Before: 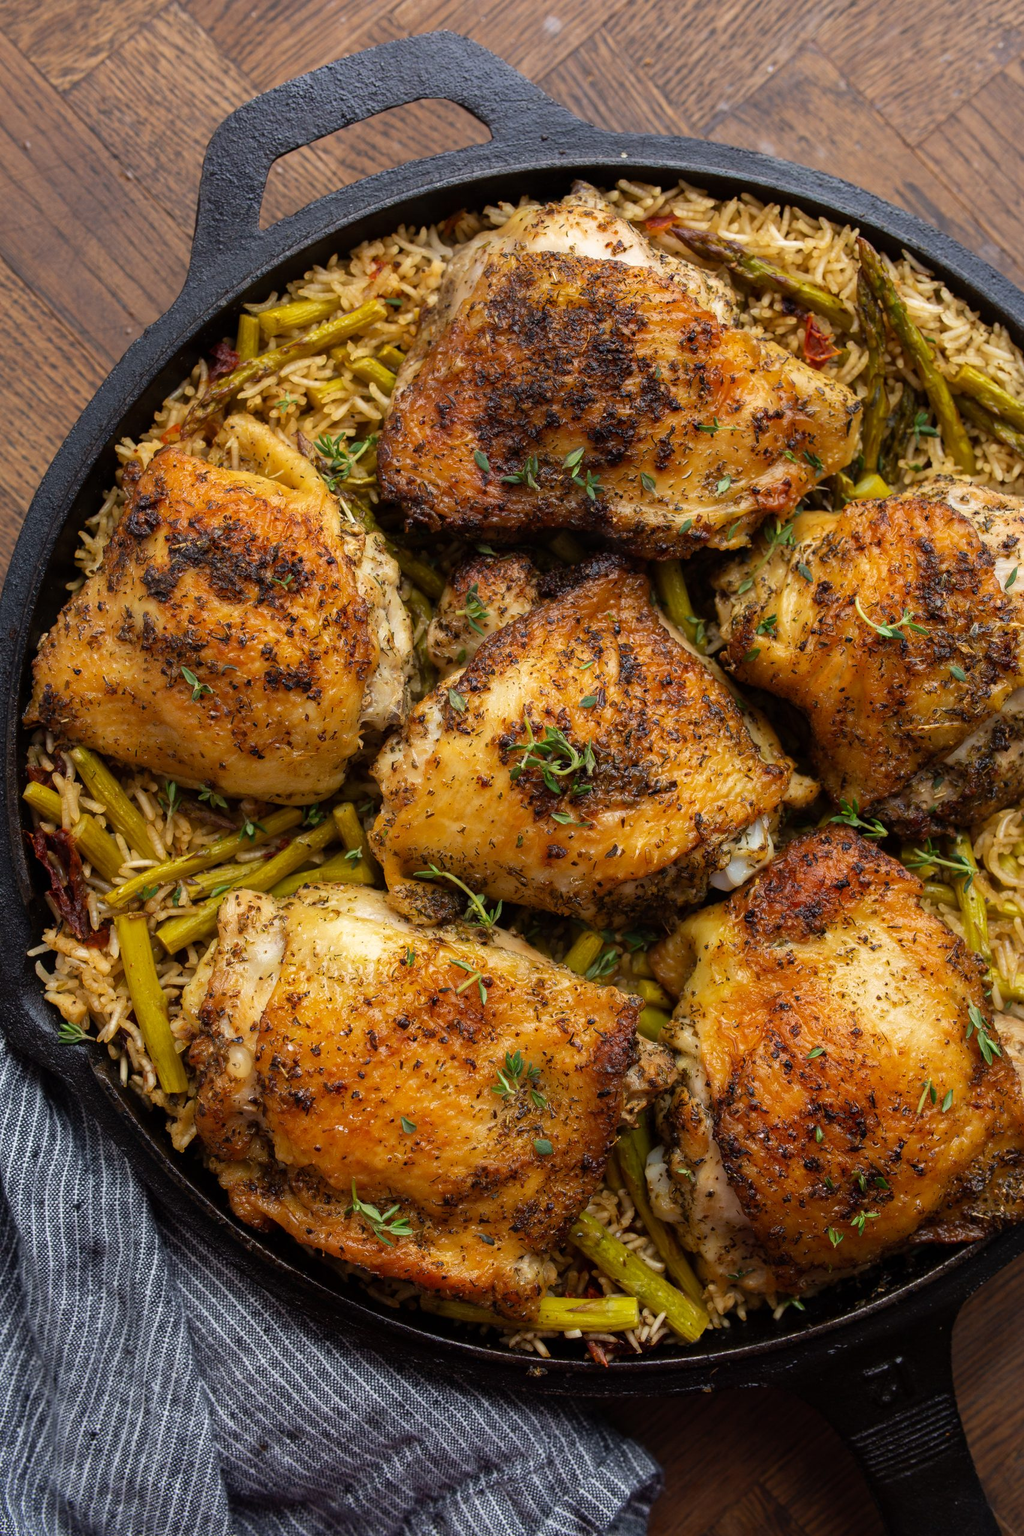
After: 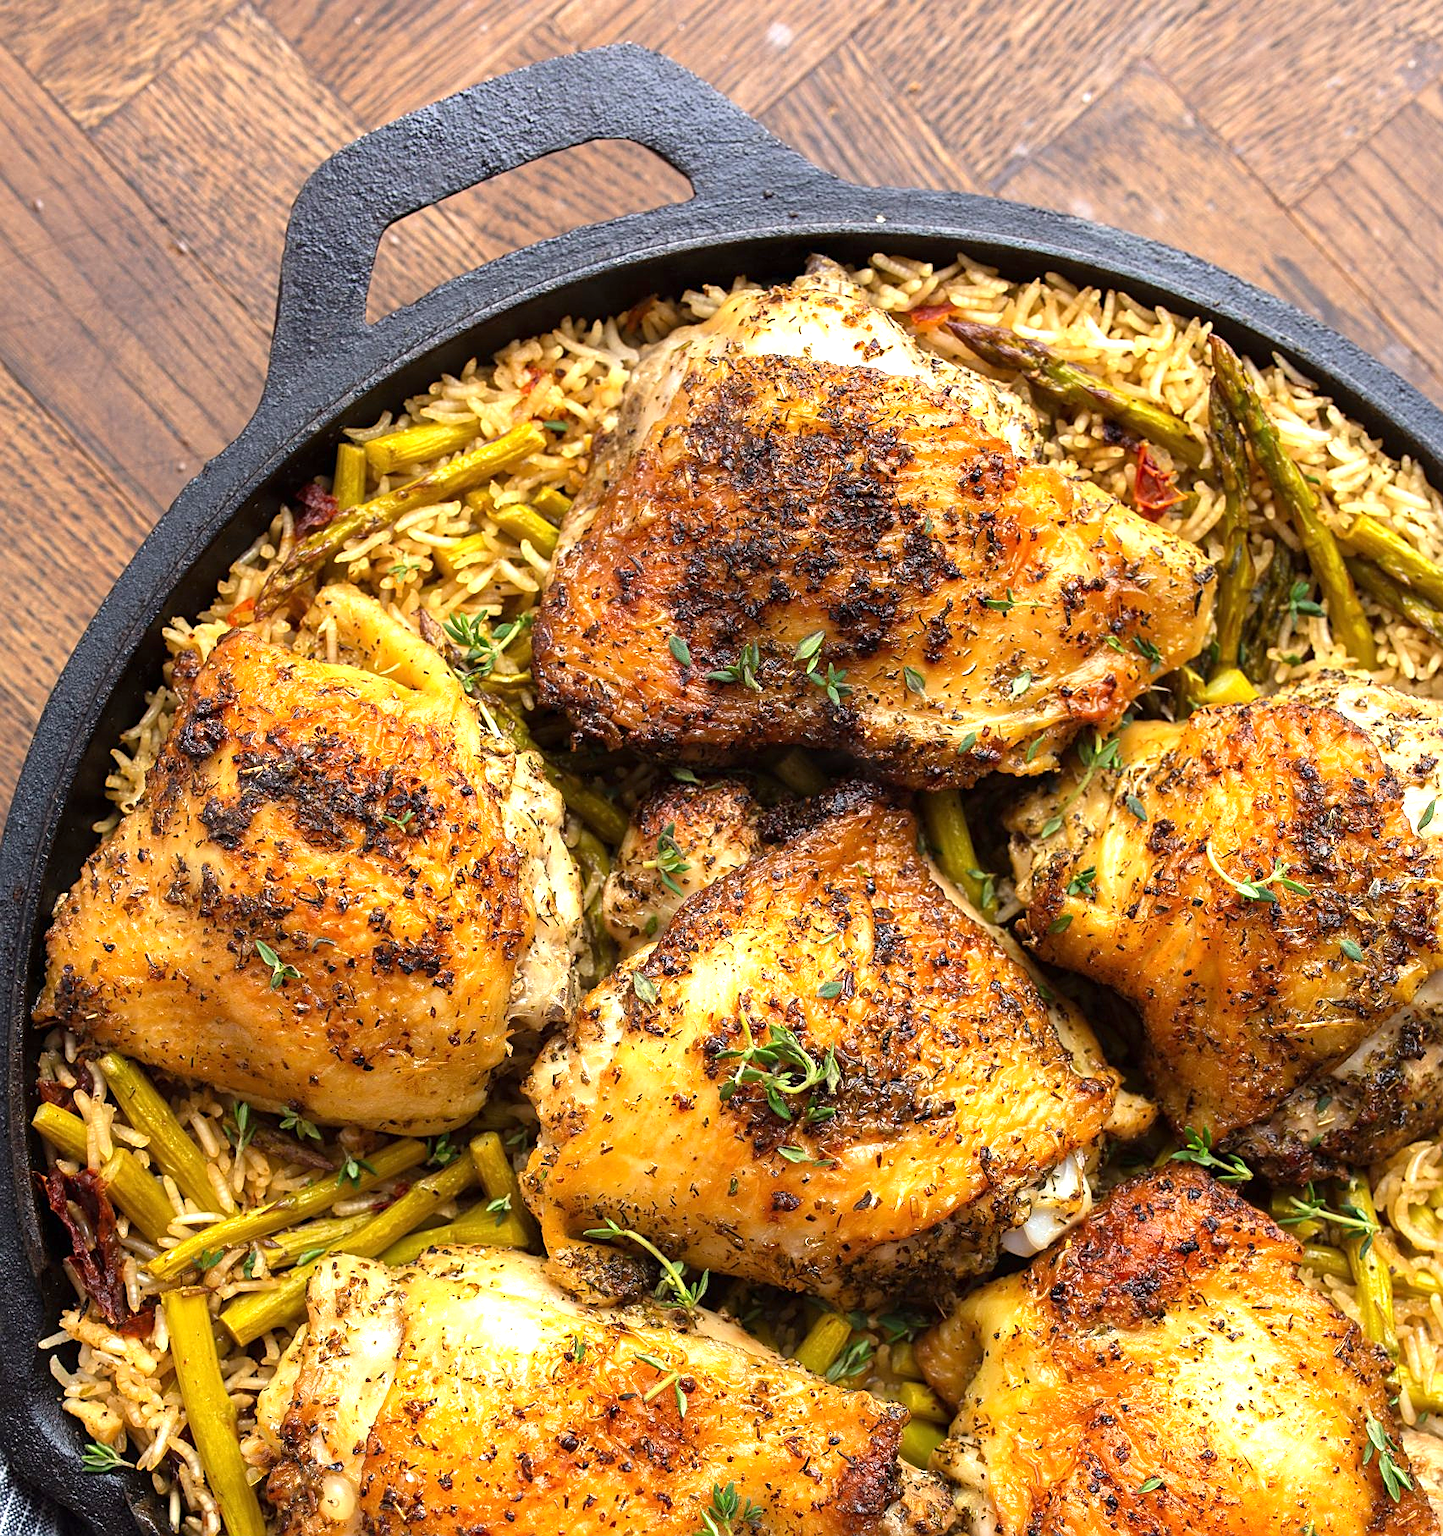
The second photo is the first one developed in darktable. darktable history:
exposure: exposure 1.001 EV, compensate highlight preservation false
crop: bottom 29.077%
sharpen: on, module defaults
